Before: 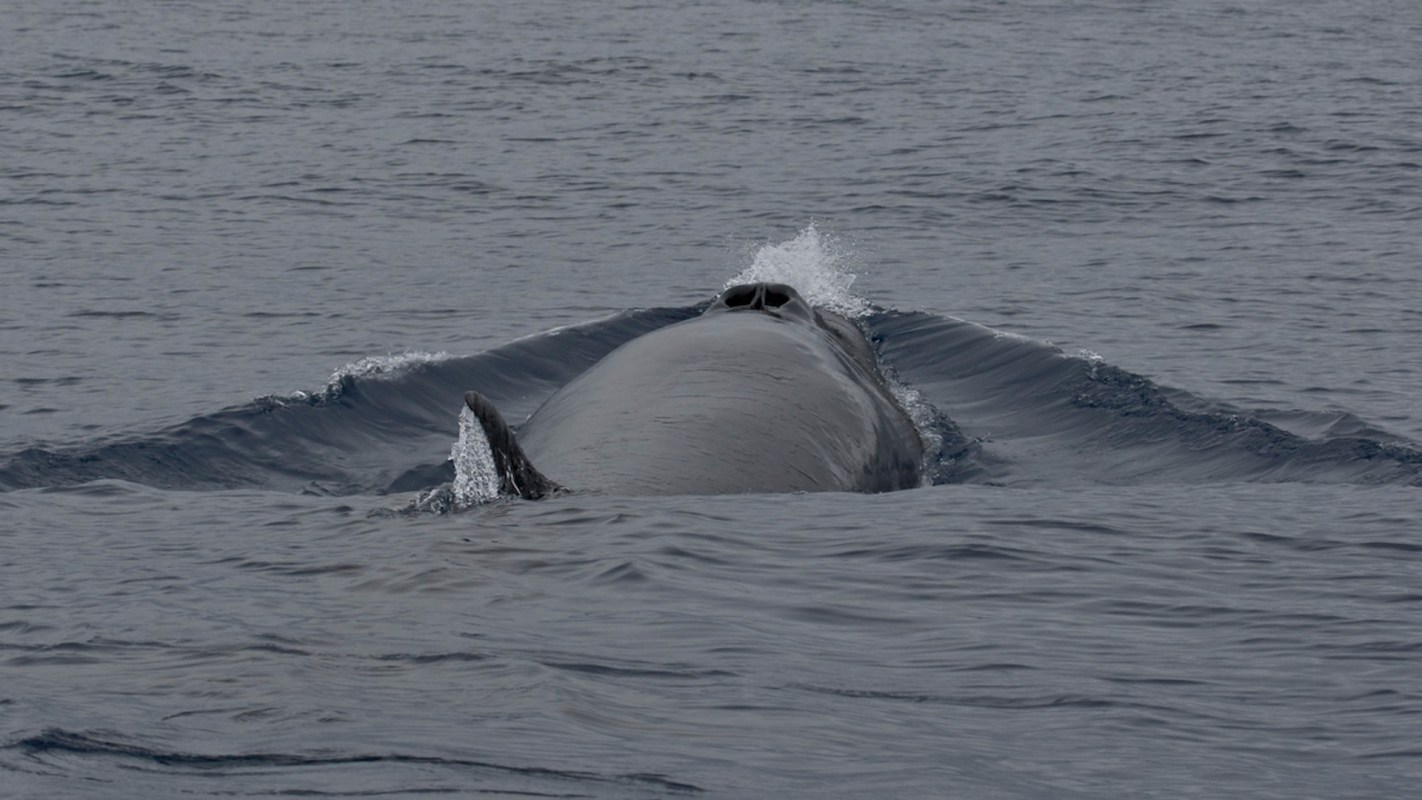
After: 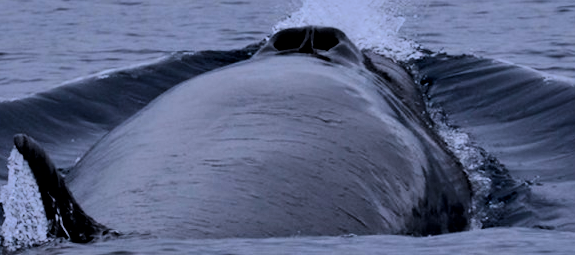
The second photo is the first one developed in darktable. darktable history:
local contrast: mode bilateral grid, contrast 20, coarseness 50, detail 120%, midtone range 0.2
filmic rgb: black relative exposure -3.57 EV, white relative exposure 2.29 EV, hardness 3.41
color calibration: illuminant as shot in camera, x 0.379, y 0.396, temperature 4138.76 K
crop: left 31.751%, top 32.172%, right 27.8%, bottom 35.83%
exposure: exposure 0.127 EV, compensate highlight preservation false
contrast brightness saturation: contrast 0.04, saturation 0.07
shadows and highlights: shadows -19.91, highlights -73.15
